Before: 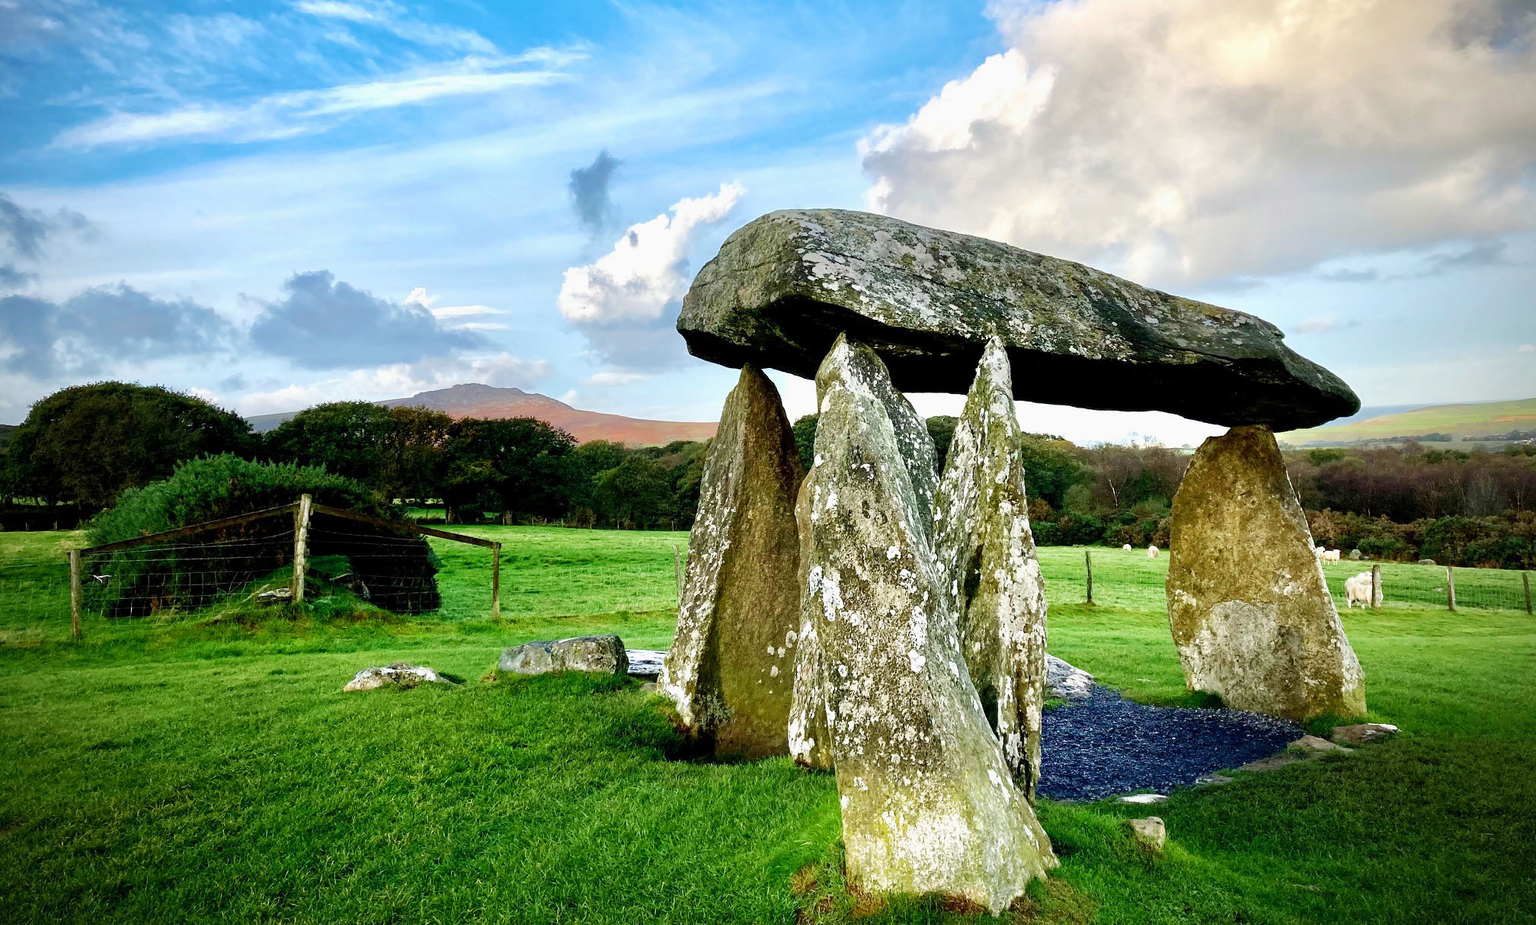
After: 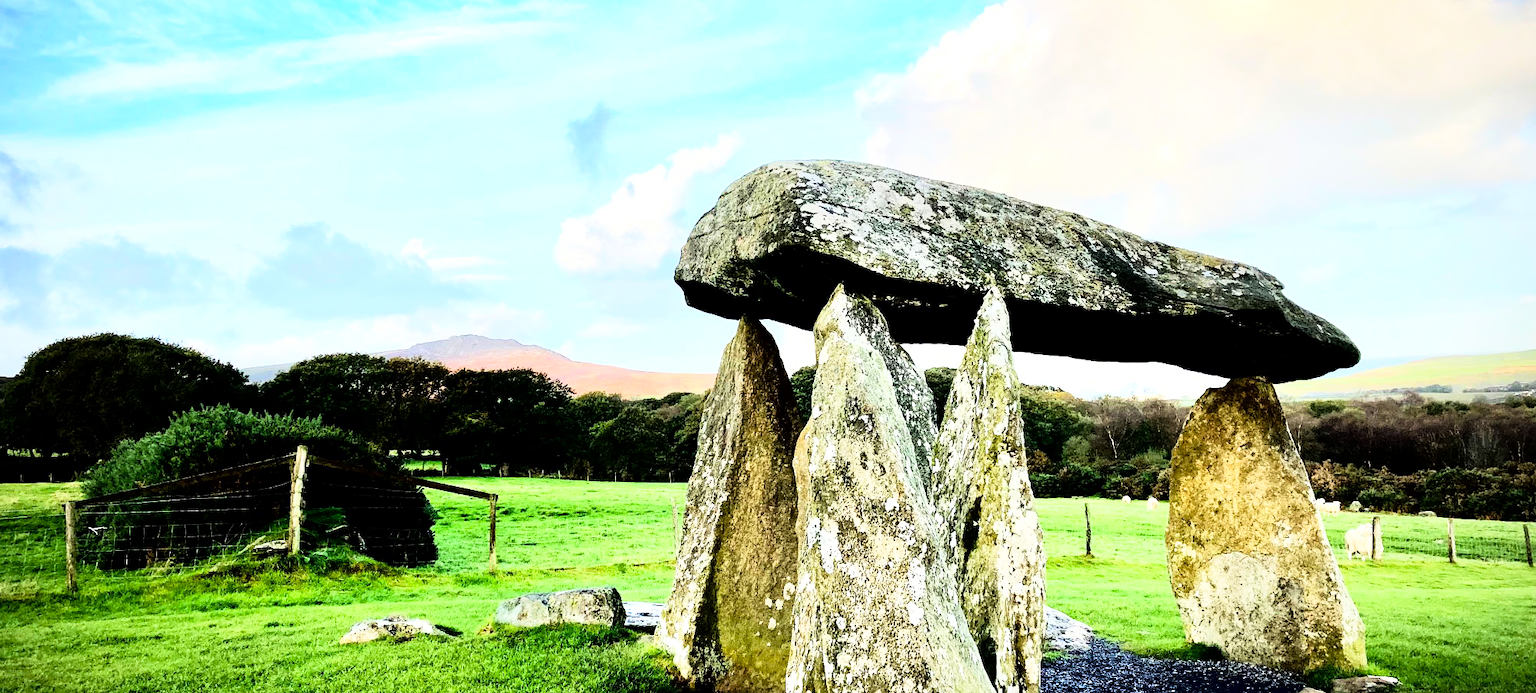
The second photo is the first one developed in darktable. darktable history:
rgb curve: curves: ch0 [(0, 0) (0.21, 0.15) (0.24, 0.21) (0.5, 0.75) (0.75, 0.96) (0.89, 0.99) (1, 1)]; ch1 [(0, 0.02) (0.21, 0.13) (0.25, 0.2) (0.5, 0.67) (0.75, 0.9) (0.89, 0.97) (1, 1)]; ch2 [(0, 0.02) (0.21, 0.13) (0.25, 0.2) (0.5, 0.67) (0.75, 0.9) (0.89, 0.97) (1, 1)], compensate middle gray true
crop: left 0.387%, top 5.469%, bottom 19.809%
contrast brightness saturation: saturation -0.17
